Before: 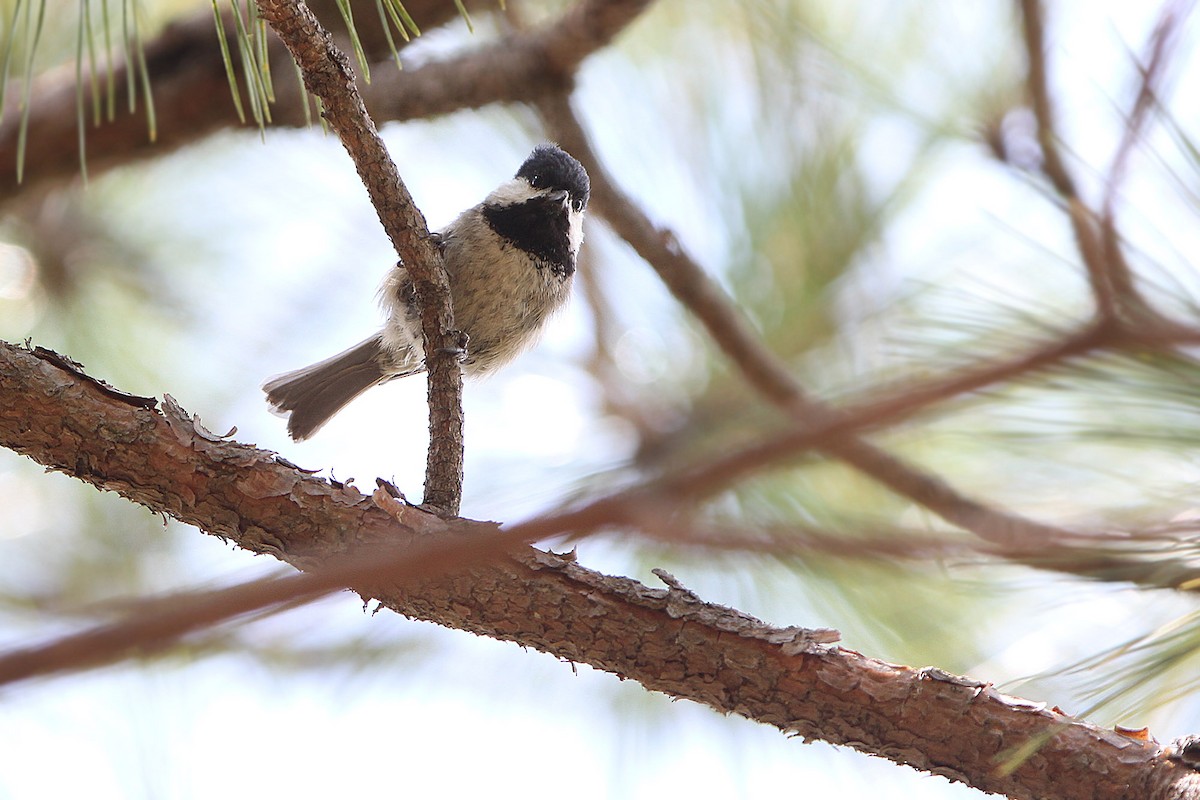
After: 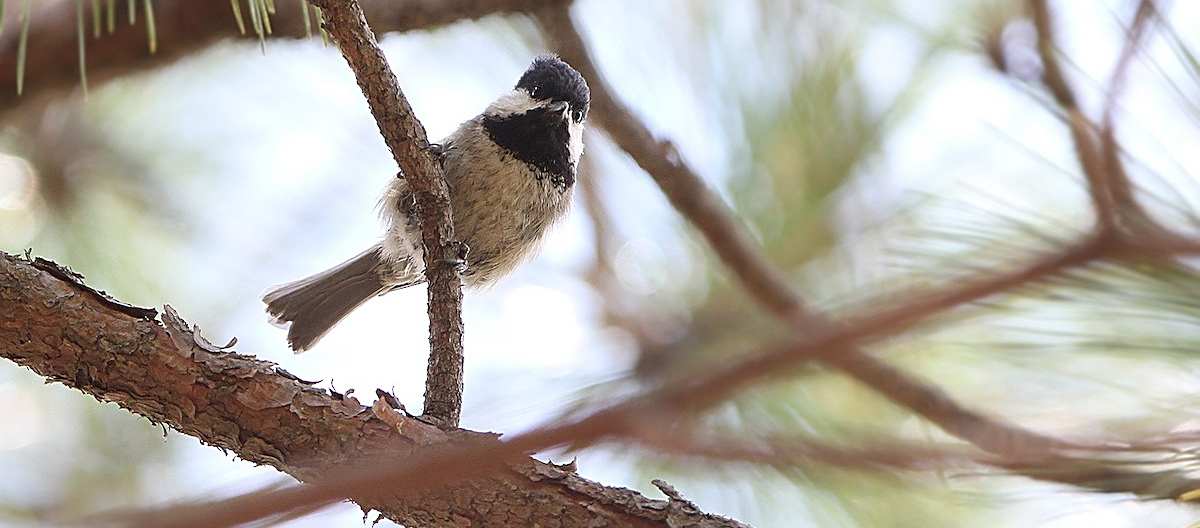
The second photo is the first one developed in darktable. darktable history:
crop: top 11.185%, bottom 22.739%
sharpen: on, module defaults
